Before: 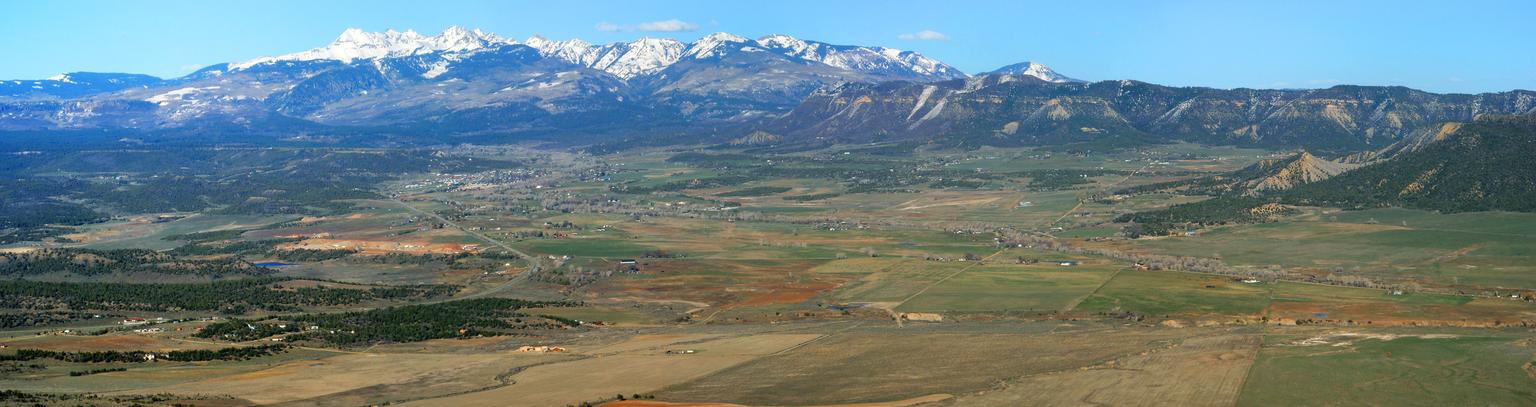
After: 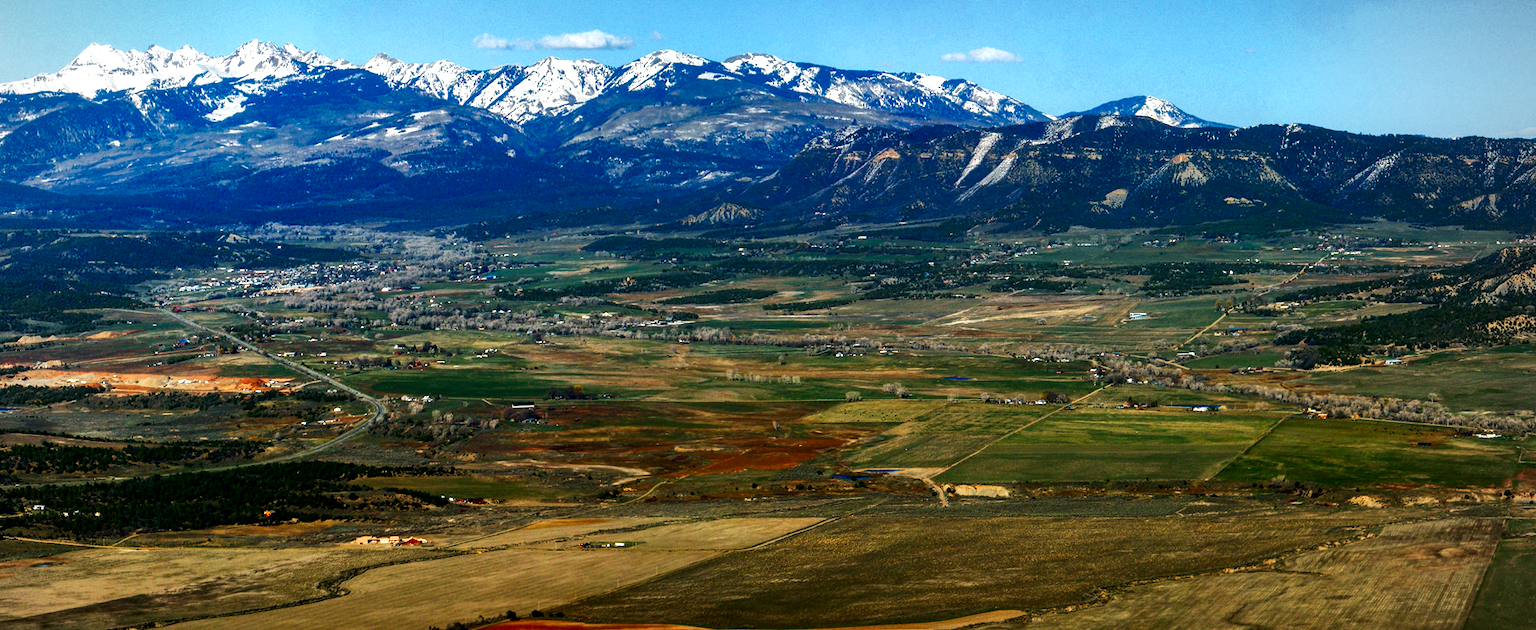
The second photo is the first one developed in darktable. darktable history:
local contrast: detail 130%
tone curve: curves: ch0 [(0, 0.01) (0.037, 0.032) (0.131, 0.108) (0.275, 0.258) (0.483, 0.512) (0.61, 0.661) (0.696, 0.742) (0.792, 0.834) (0.911, 0.936) (0.997, 0.995)]; ch1 [(0, 0) (0.308, 0.29) (0.425, 0.411) (0.503, 0.502) (0.529, 0.543) (0.683, 0.706) (0.746, 0.77) (1, 1)]; ch2 [(0, 0) (0.225, 0.214) (0.334, 0.339) (0.401, 0.415) (0.485, 0.487) (0.502, 0.502) (0.525, 0.523) (0.545, 0.552) (0.587, 0.61) (0.636, 0.654) (0.711, 0.729) (0.845, 0.855) (0.998, 0.977)], preserve colors none
contrast brightness saturation: contrast 0.087, brightness -0.579, saturation 0.167
crop and rotate: left 18.886%, right 16.45%
exposure: exposure 0.378 EV, compensate highlight preservation false
shadows and highlights: soften with gaussian
vignetting: fall-off radius 60.81%, center (-0.03, 0.238)
